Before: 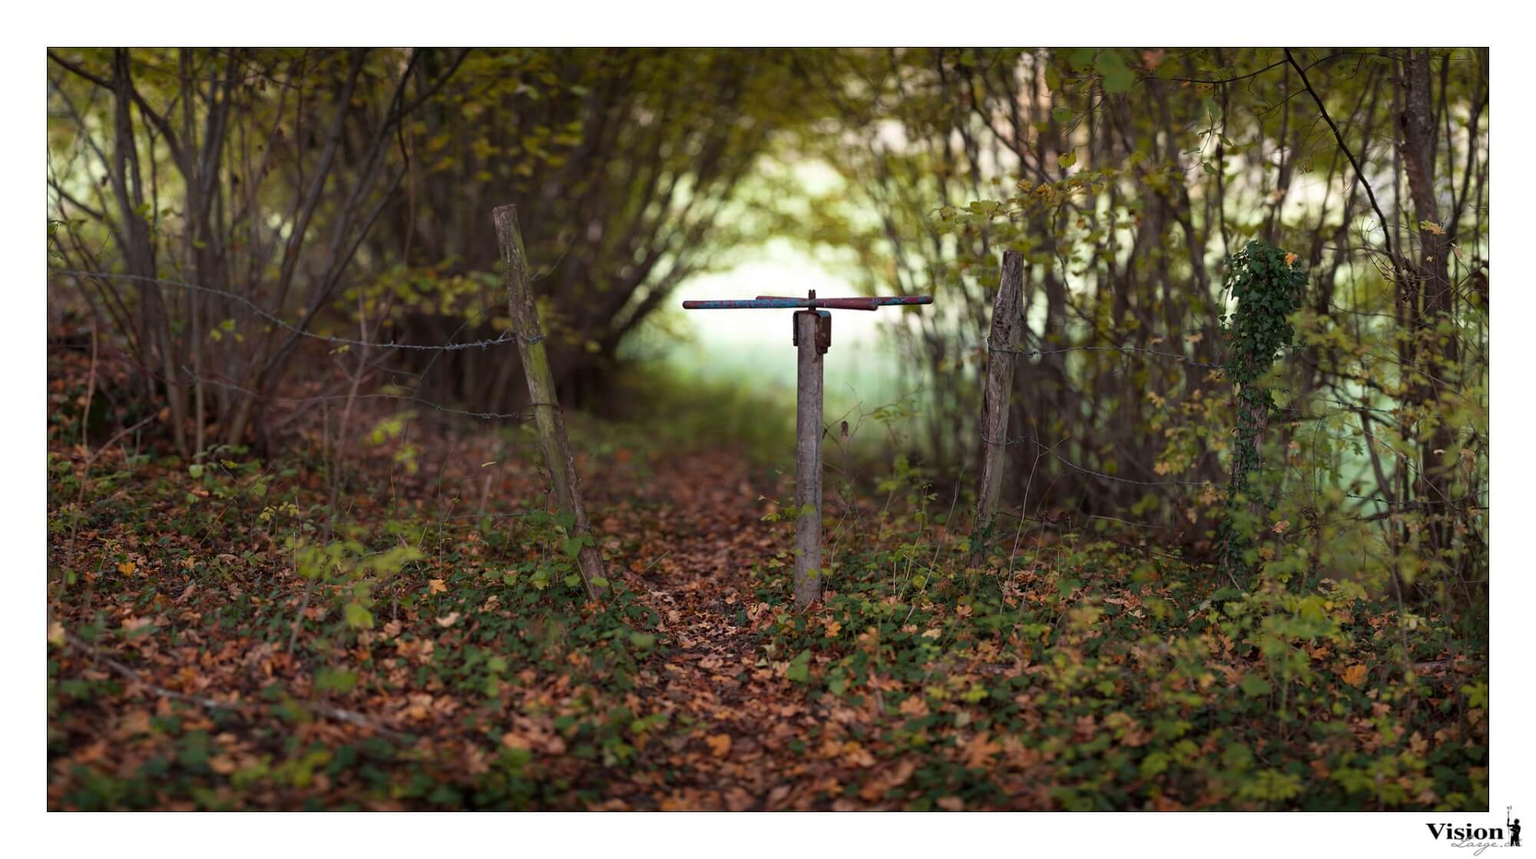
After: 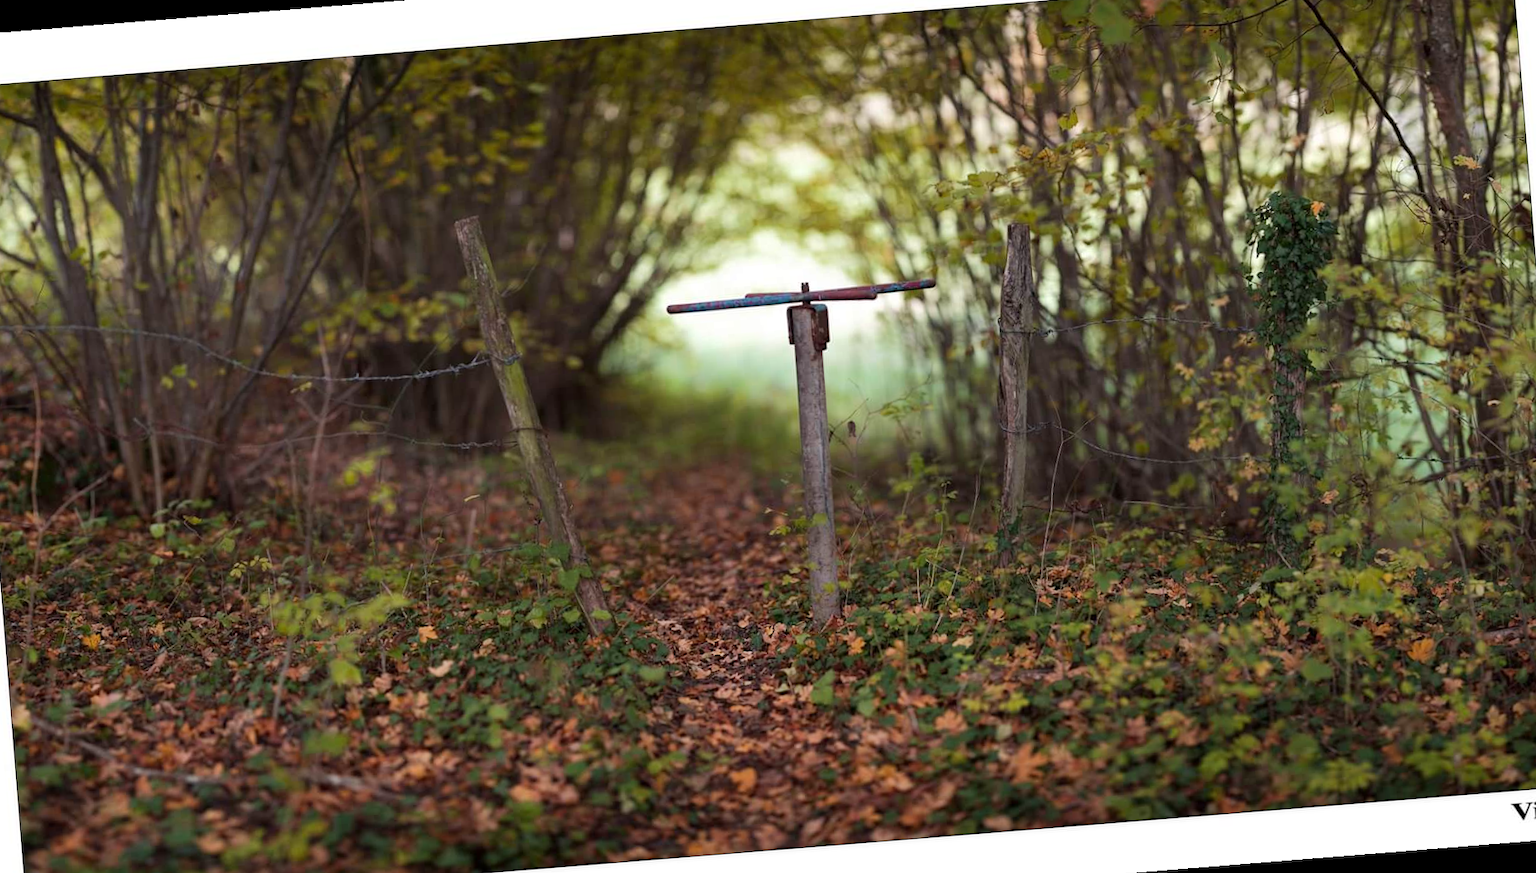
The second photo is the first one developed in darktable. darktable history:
base curve: curves: ch0 [(0, 0) (0.262, 0.32) (0.722, 0.705) (1, 1)]
rotate and perspective: rotation -4.57°, crop left 0.054, crop right 0.944, crop top 0.087, crop bottom 0.914
